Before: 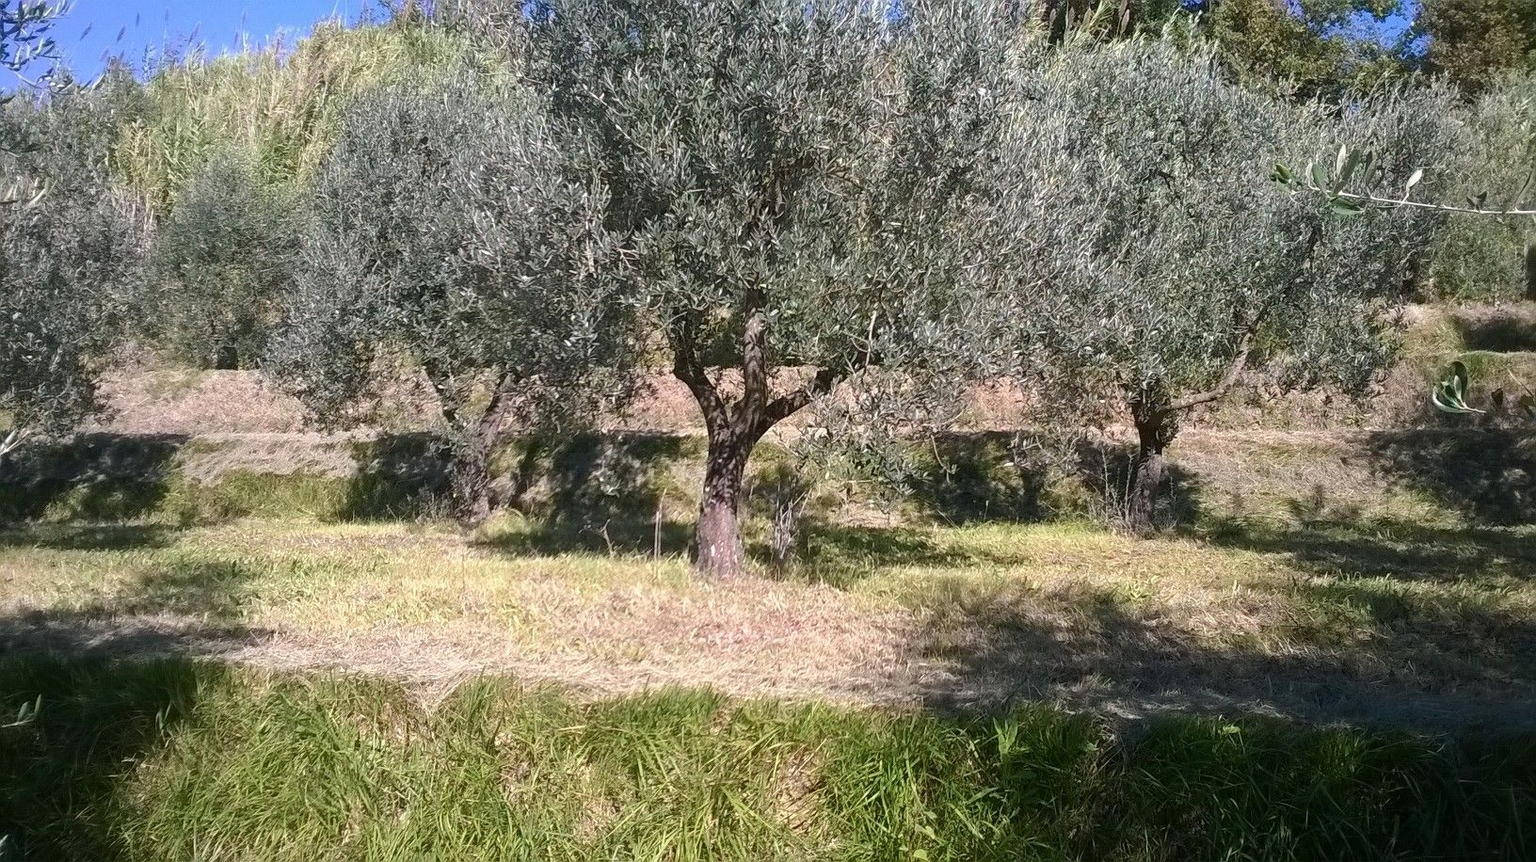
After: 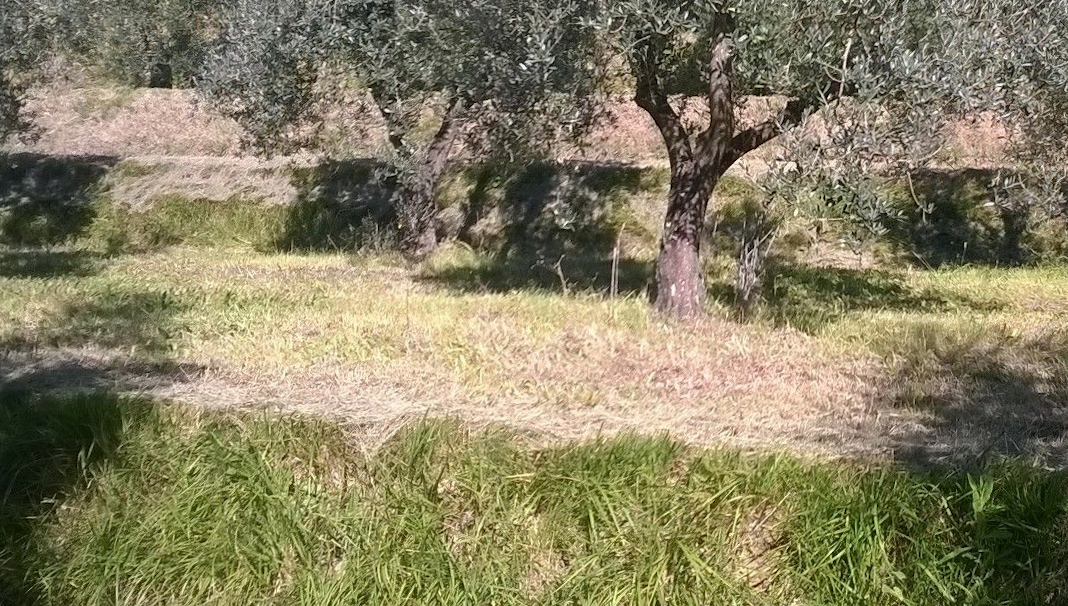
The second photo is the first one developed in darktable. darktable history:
crop and rotate: angle -1.06°, left 3.599%, top 31.583%, right 28.764%
